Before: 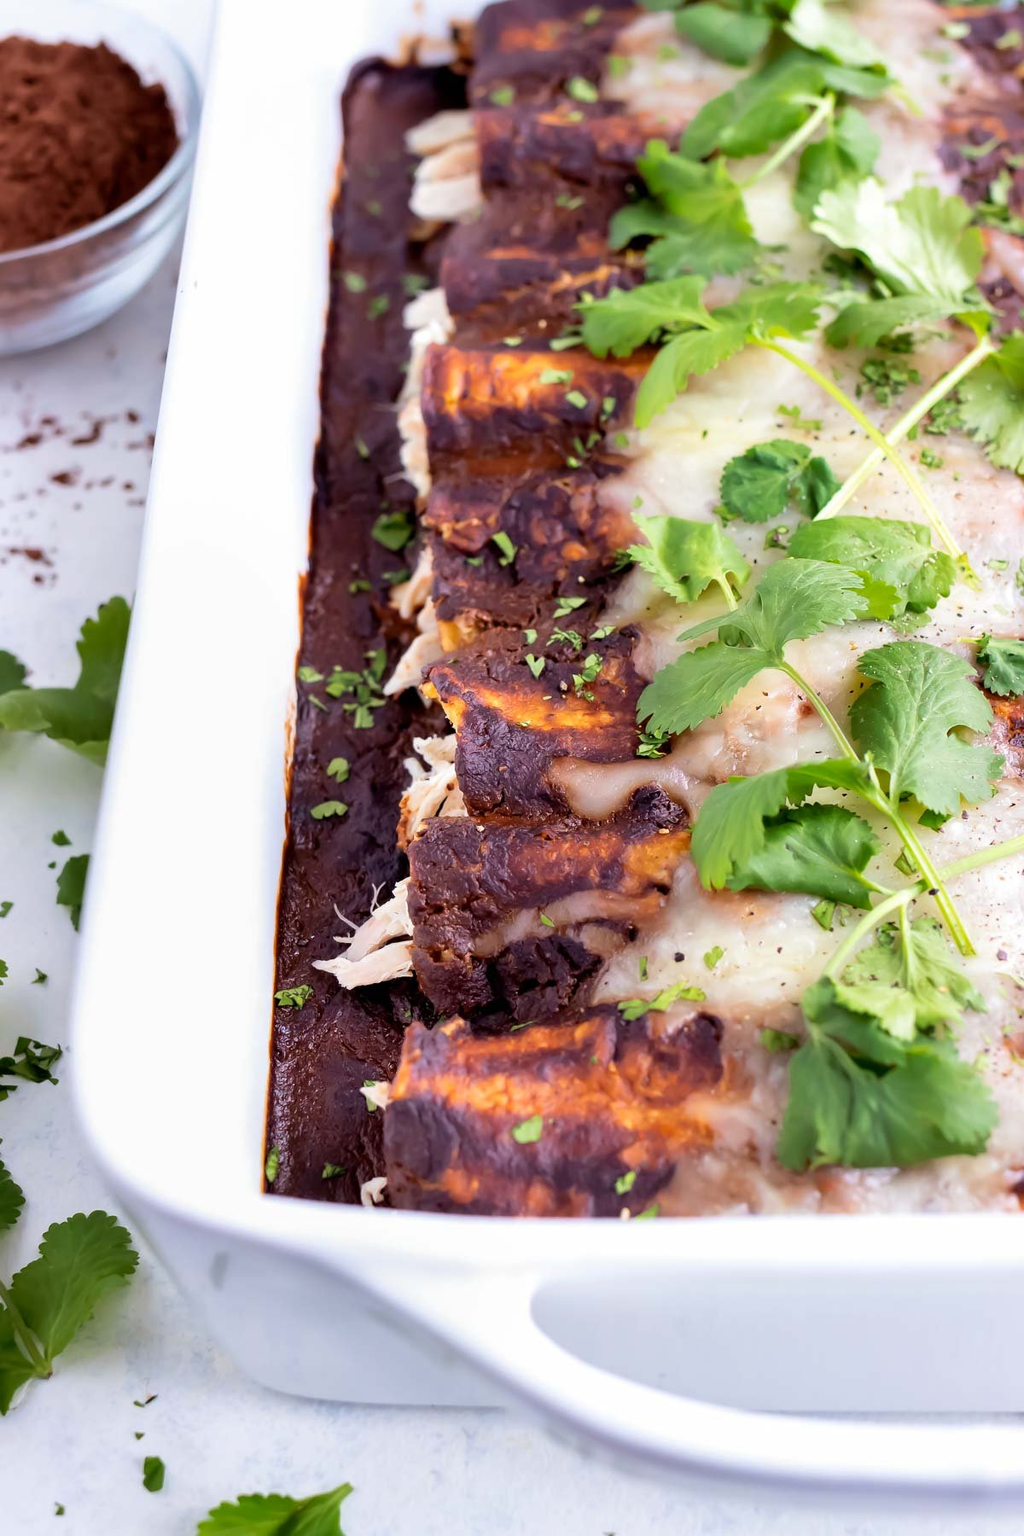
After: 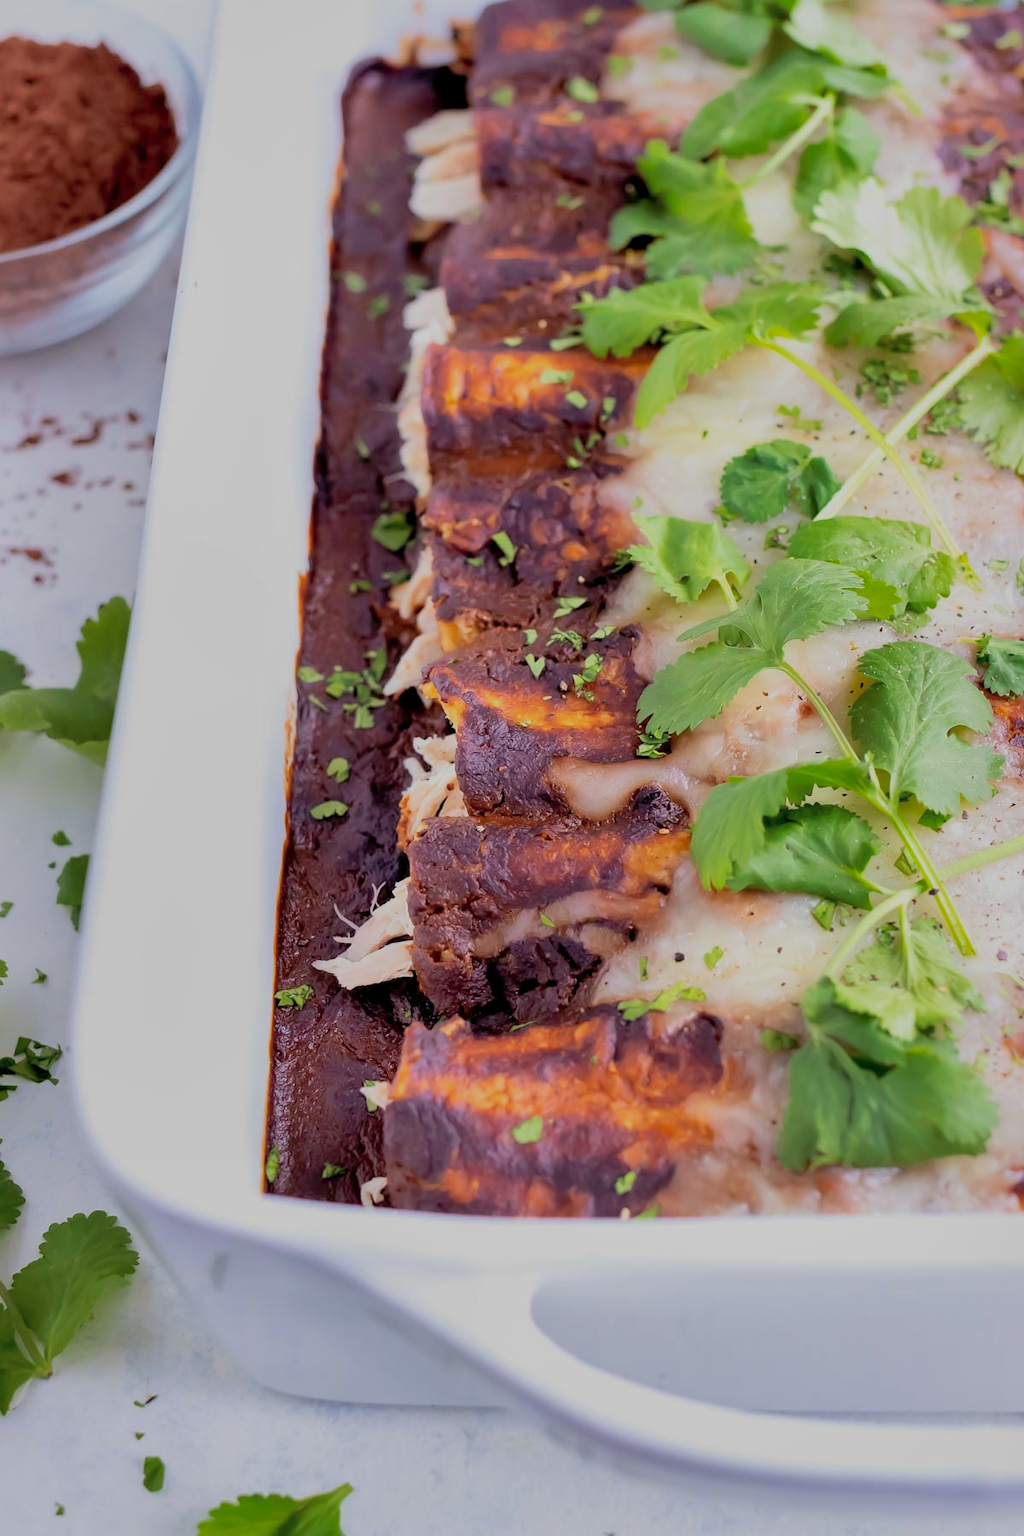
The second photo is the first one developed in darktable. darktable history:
shadows and highlights: on, module defaults
filmic rgb: middle gray luminance 18.28%, black relative exposure -10.48 EV, white relative exposure 3.41 EV, target black luminance 0%, hardness 6.06, latitude 98.94%, contrast 0.837, shadows ↔ highlights balance 0.435%, color science v6 (2022), iterations of high-quality reconstruction 0
